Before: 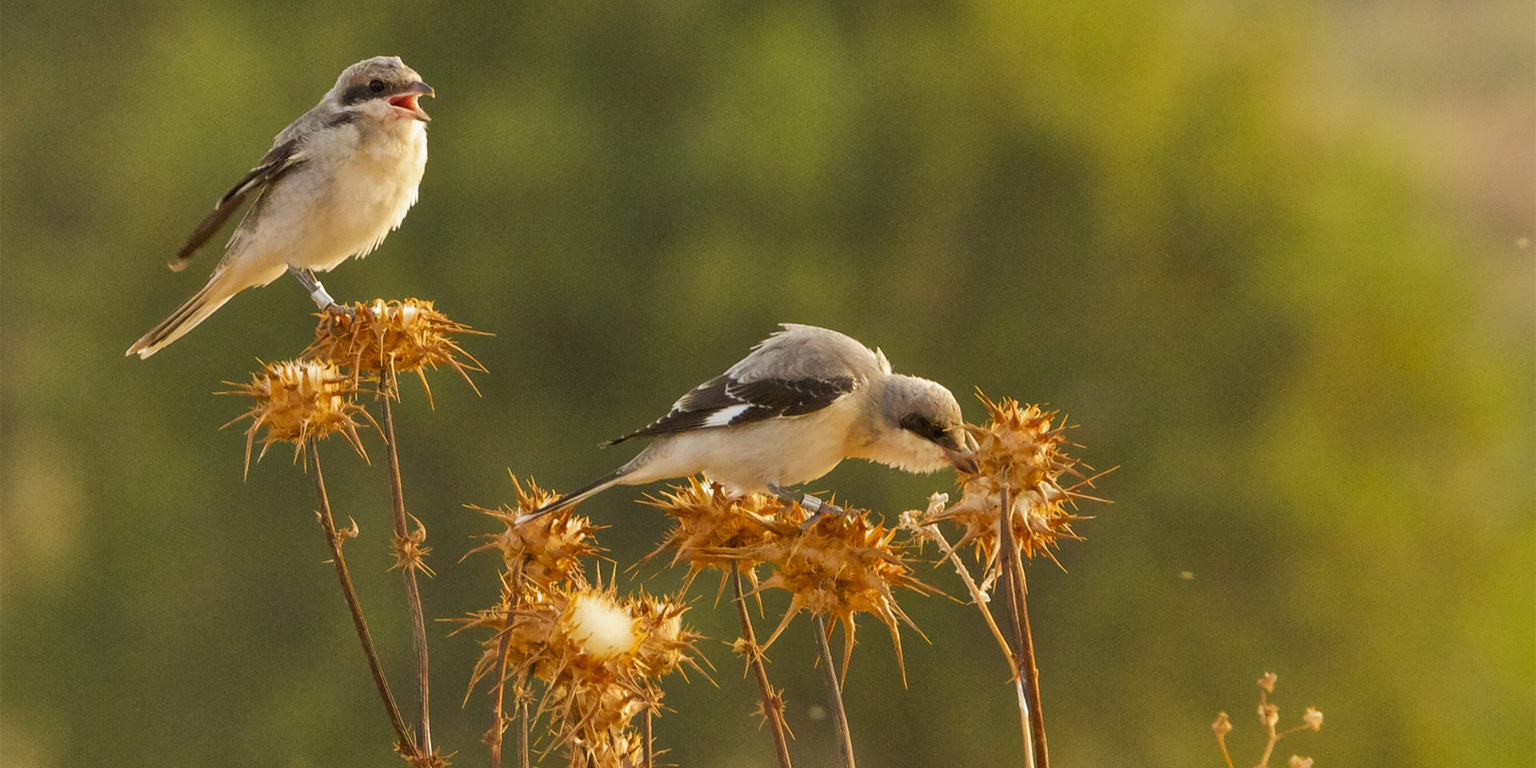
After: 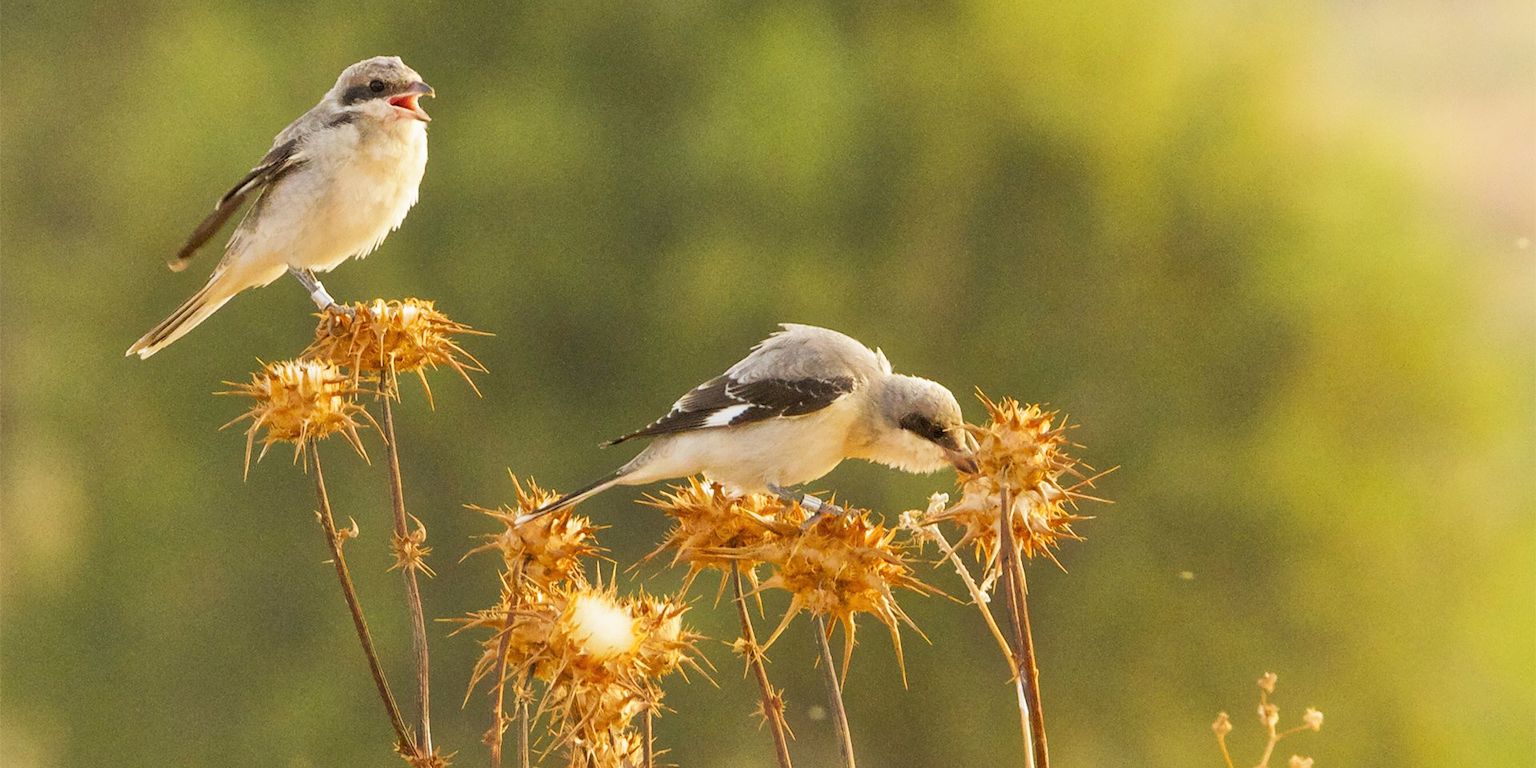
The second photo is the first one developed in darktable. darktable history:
shadows and highlights: shadows -40.15, highlights 62.88, soften with gaussian
base curve: curves: ch0 [(0, 0) (0.204, 0.334) (0.55, 0.733) (1, 1)], preserve colors none
